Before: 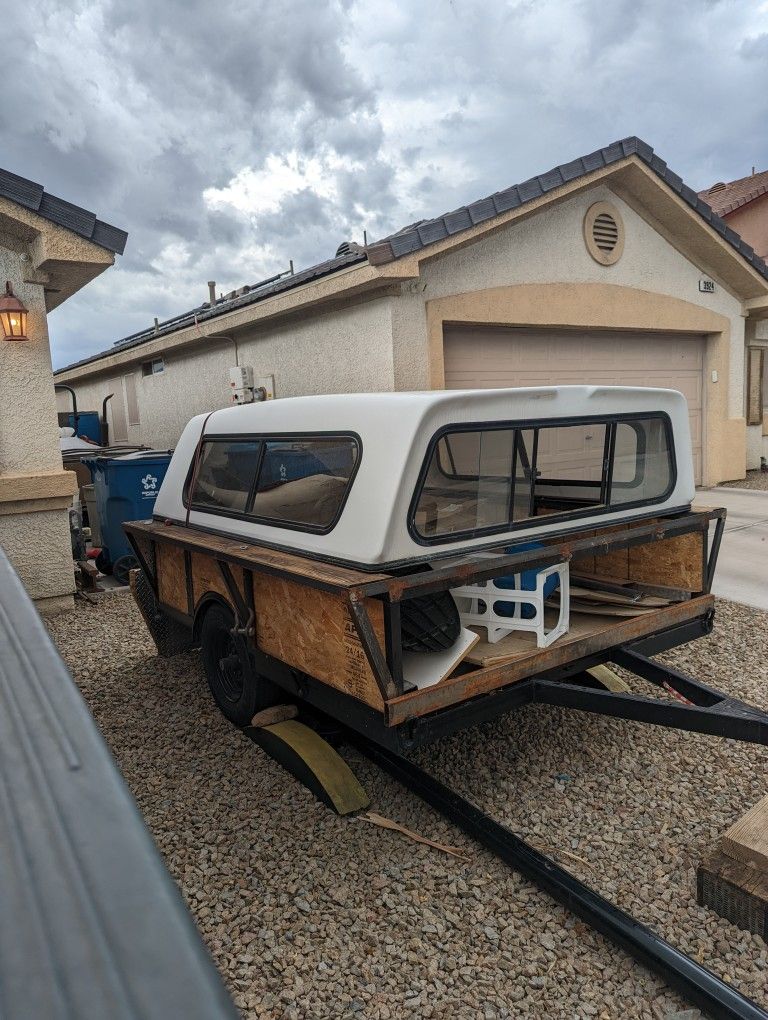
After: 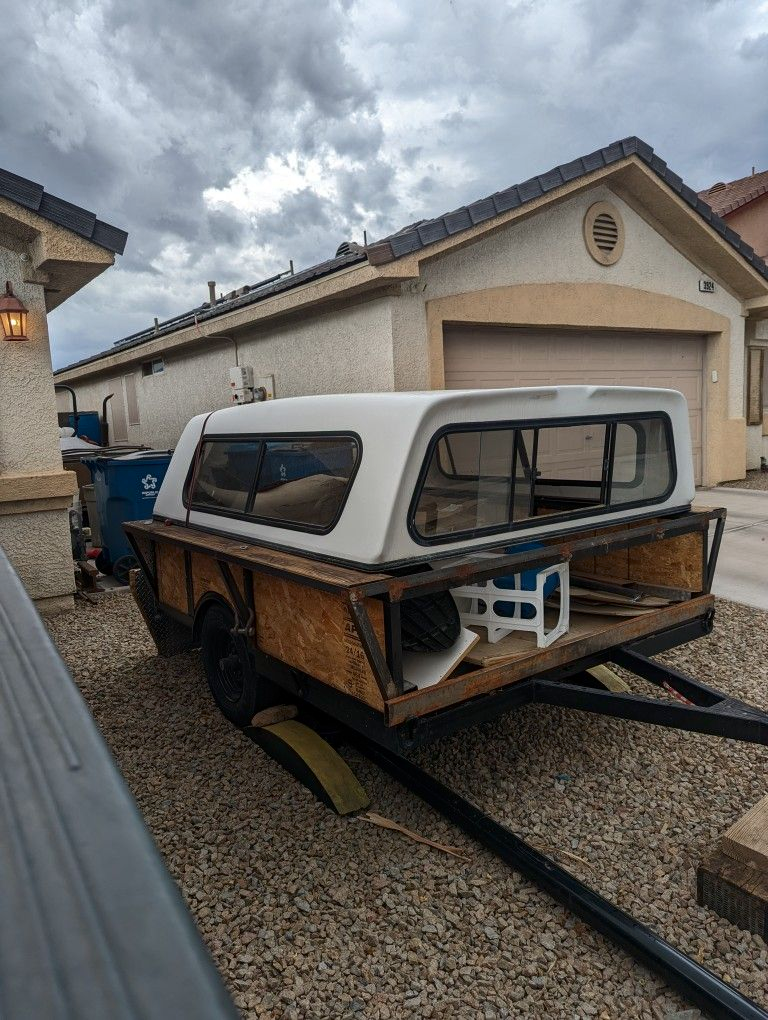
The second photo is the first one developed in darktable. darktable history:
contrast brightness saturation: brightness -0.099
